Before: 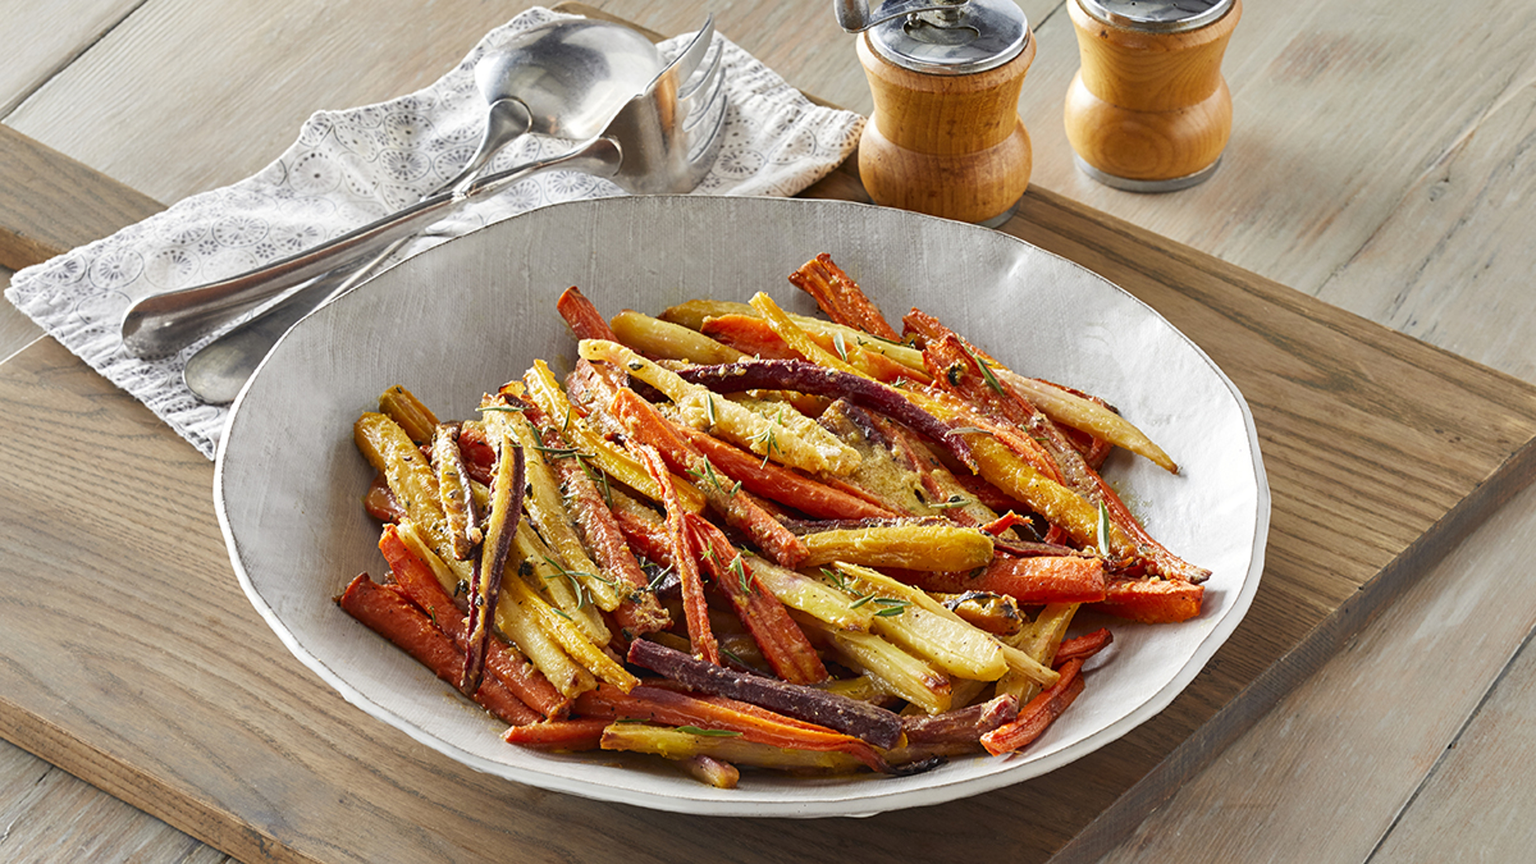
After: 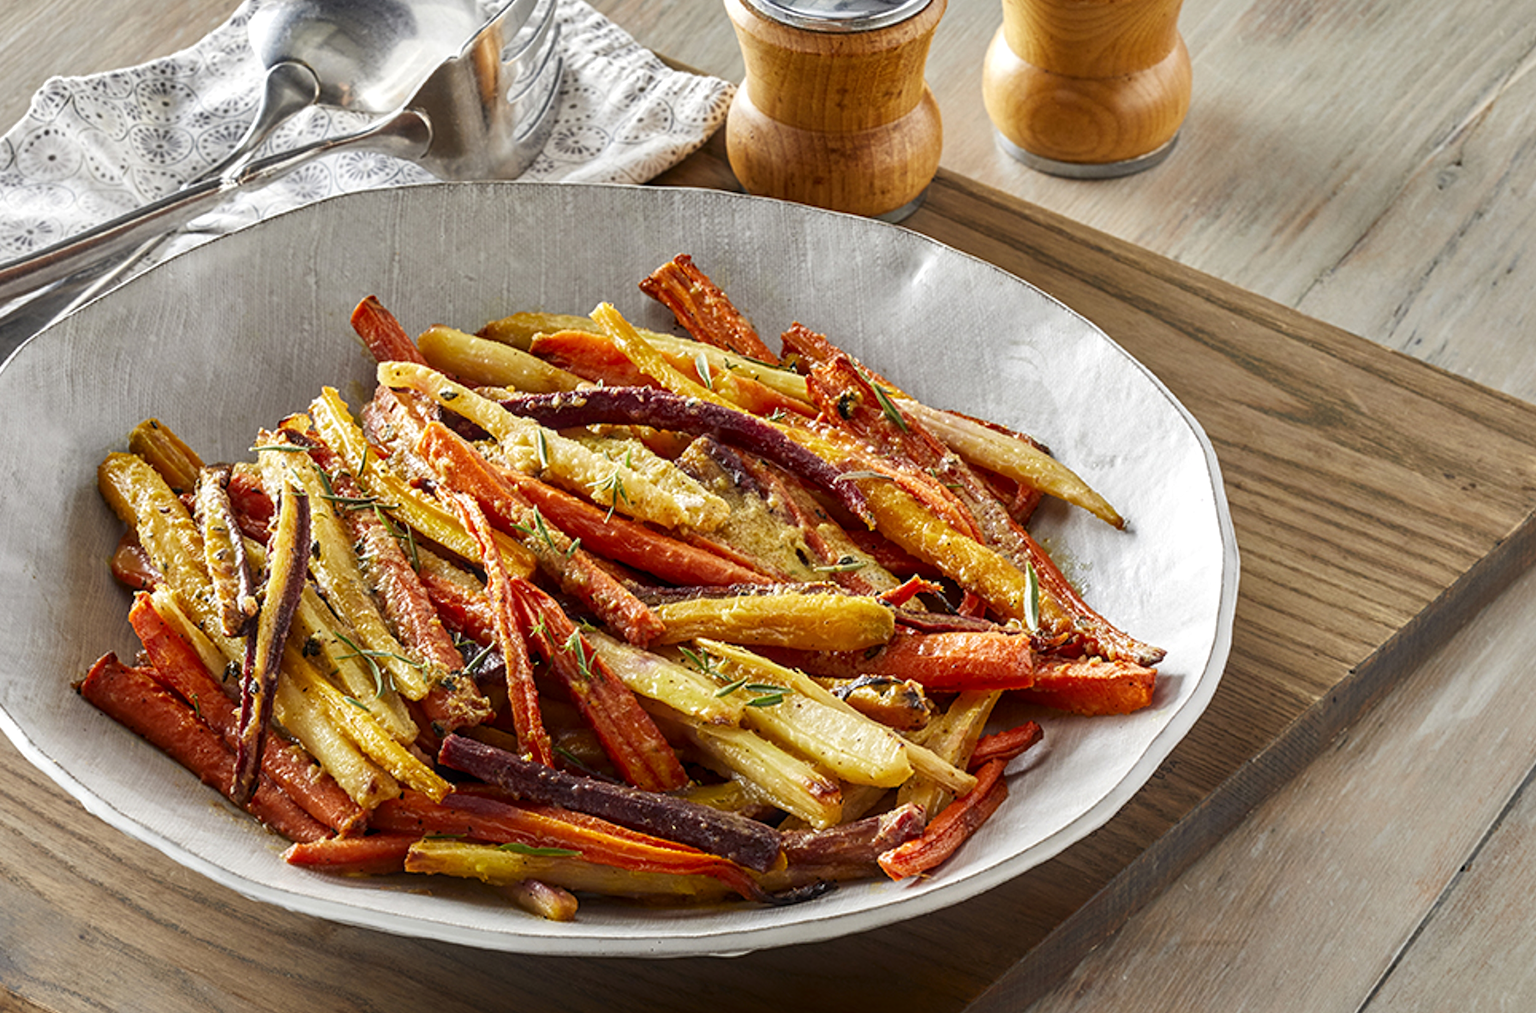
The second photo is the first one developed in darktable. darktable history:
crop and rotate: left 17.959%, top 5.771%, right 1.742%
local contrast: on, module defaults
shadows and highlights: shadows -88.03, highlights -35.45, shadows color adjustment 99.15%, highlights color adjustment 0%, soften with gaussian
